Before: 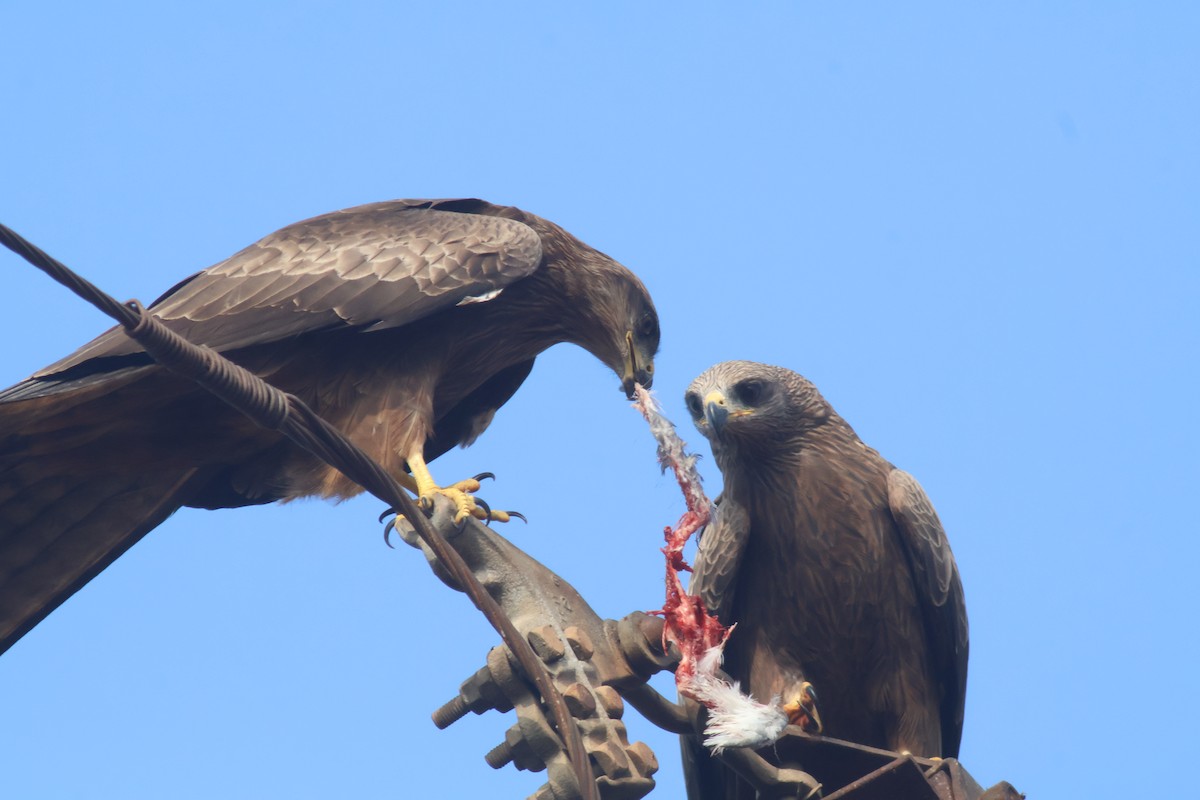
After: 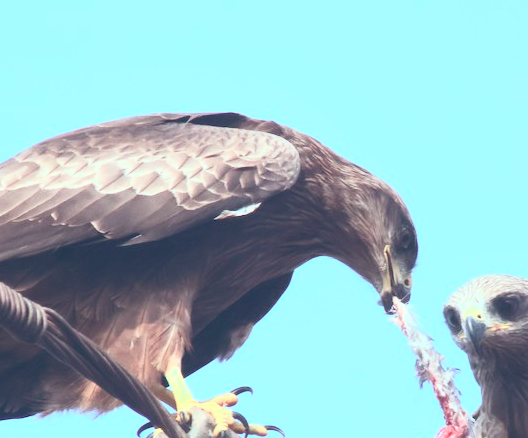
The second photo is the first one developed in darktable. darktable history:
crop: left 20.248%, top 10.86%, right 35.675%, bottom 34.321%
contrast brightness saturation: contrast 0.43, brightness 0.56, saturation -0.19
color balance: lift [1.003, 0.993, 1.001, 1.007], gamma [1.018, 1.072, 0.959, 0.928], gain [0.974, 0.873, 1.031, 1.127]
local contrast: highlights 100%, shadows 100%, detail 120%, midtone range 0.2
color contrast: green-magenta contrast 1.73, blue-yellow contrast 1.15
